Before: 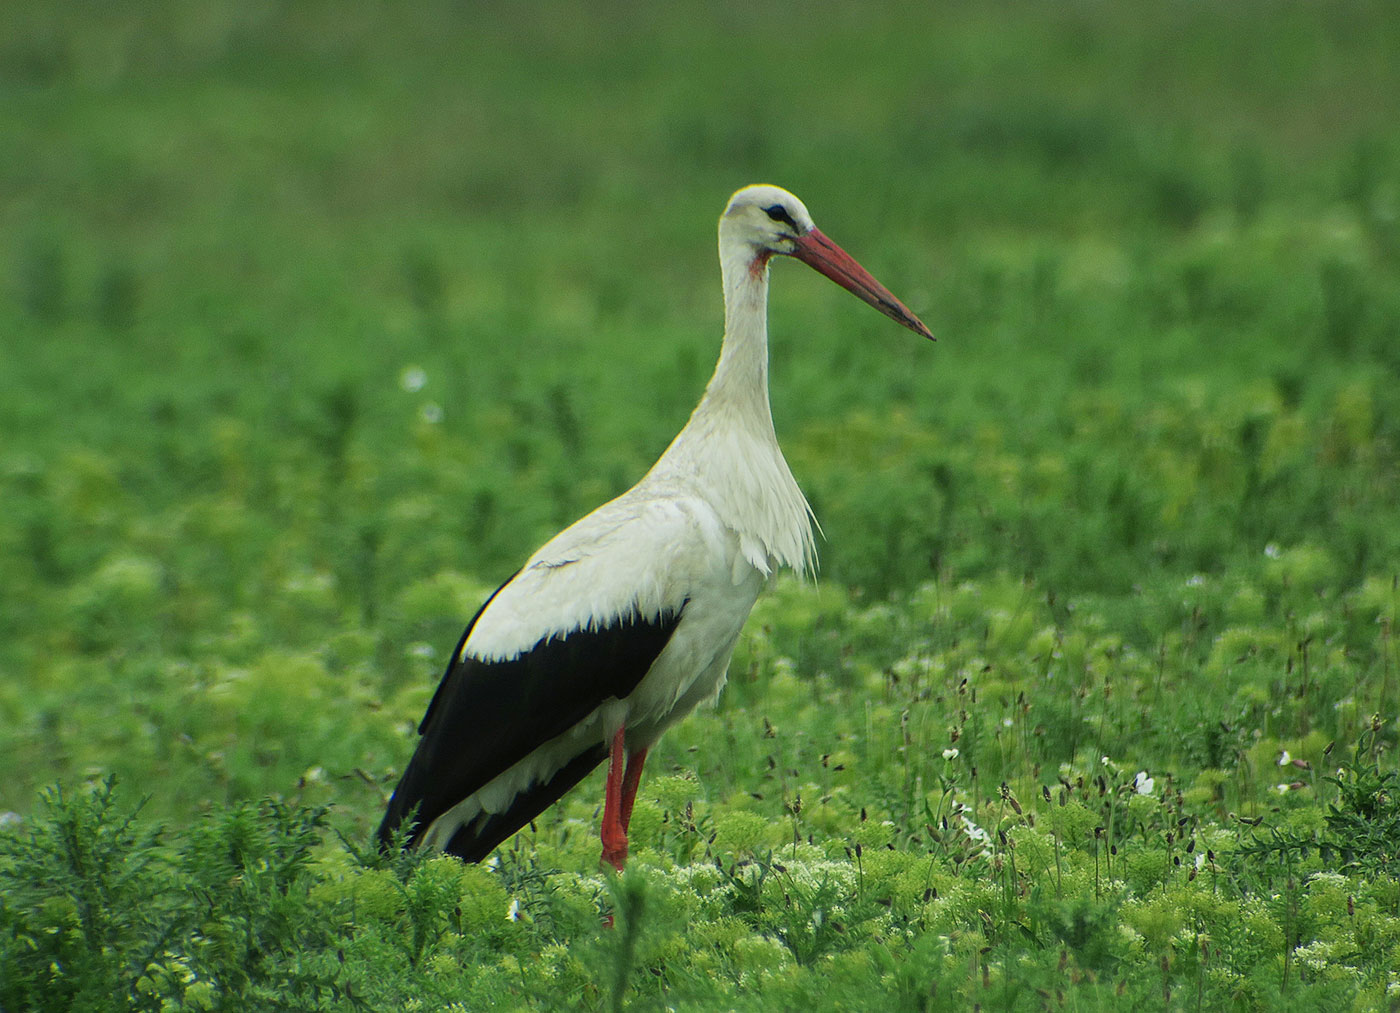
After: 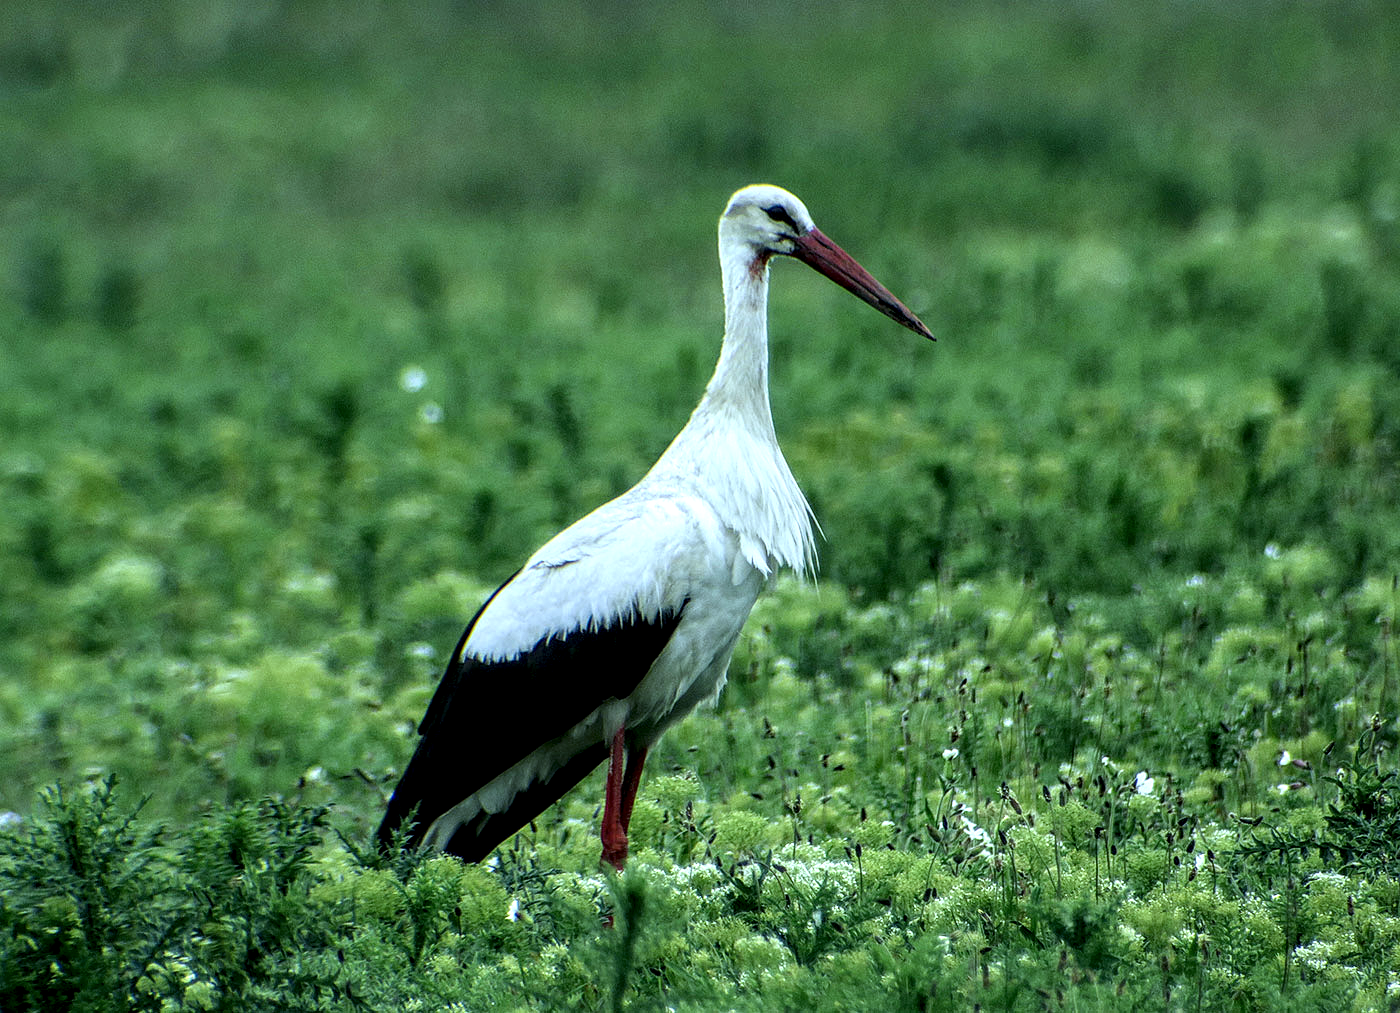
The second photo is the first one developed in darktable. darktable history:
white balance: red 0.871, blue 1.249
local contrast: detail 203%
